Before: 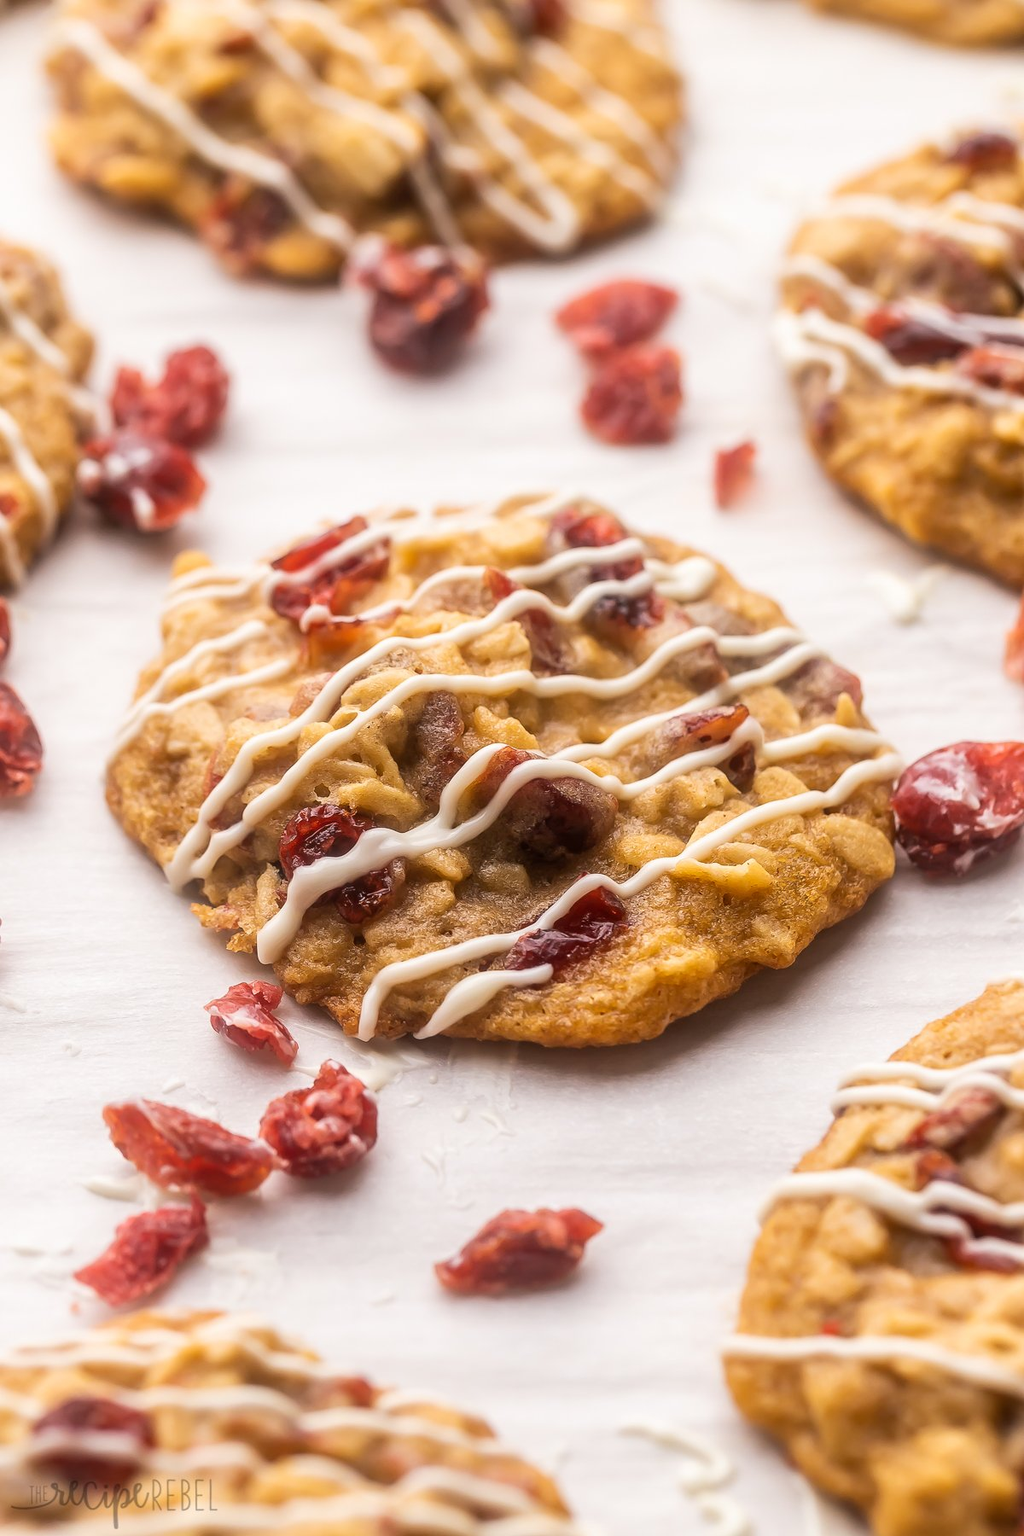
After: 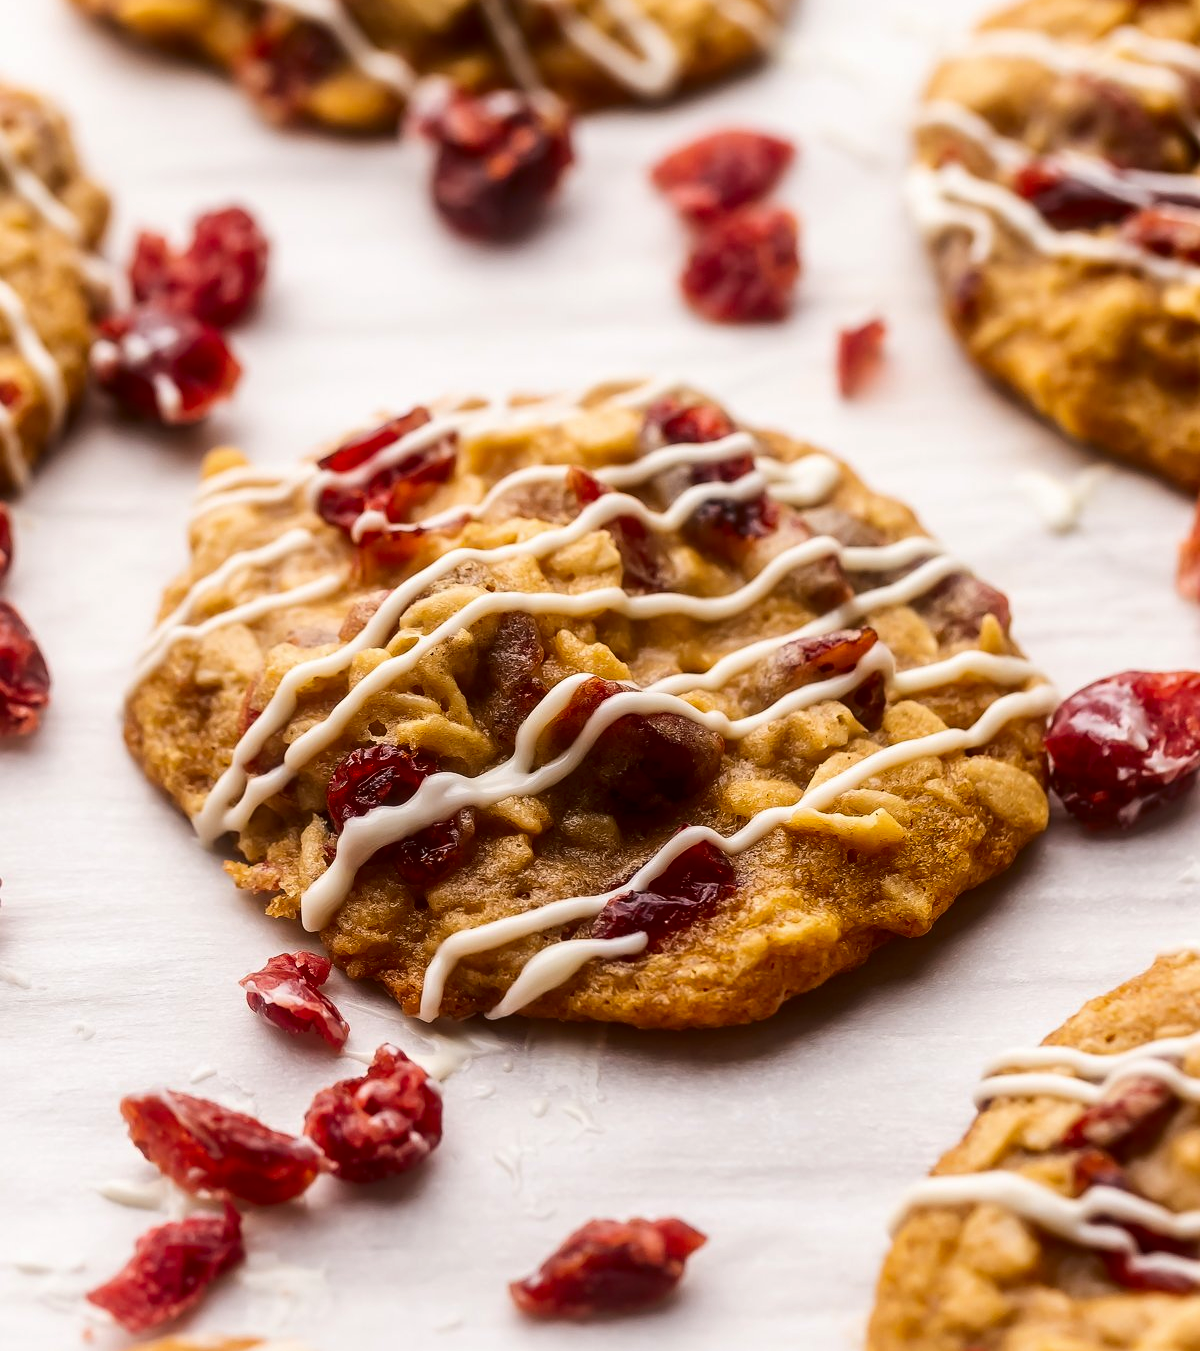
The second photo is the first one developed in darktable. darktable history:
crop: top 11.041%, bottom 13.882%
contrast brightness saturation: contrast 0.135, brightness -0.232, saturation 0.137
